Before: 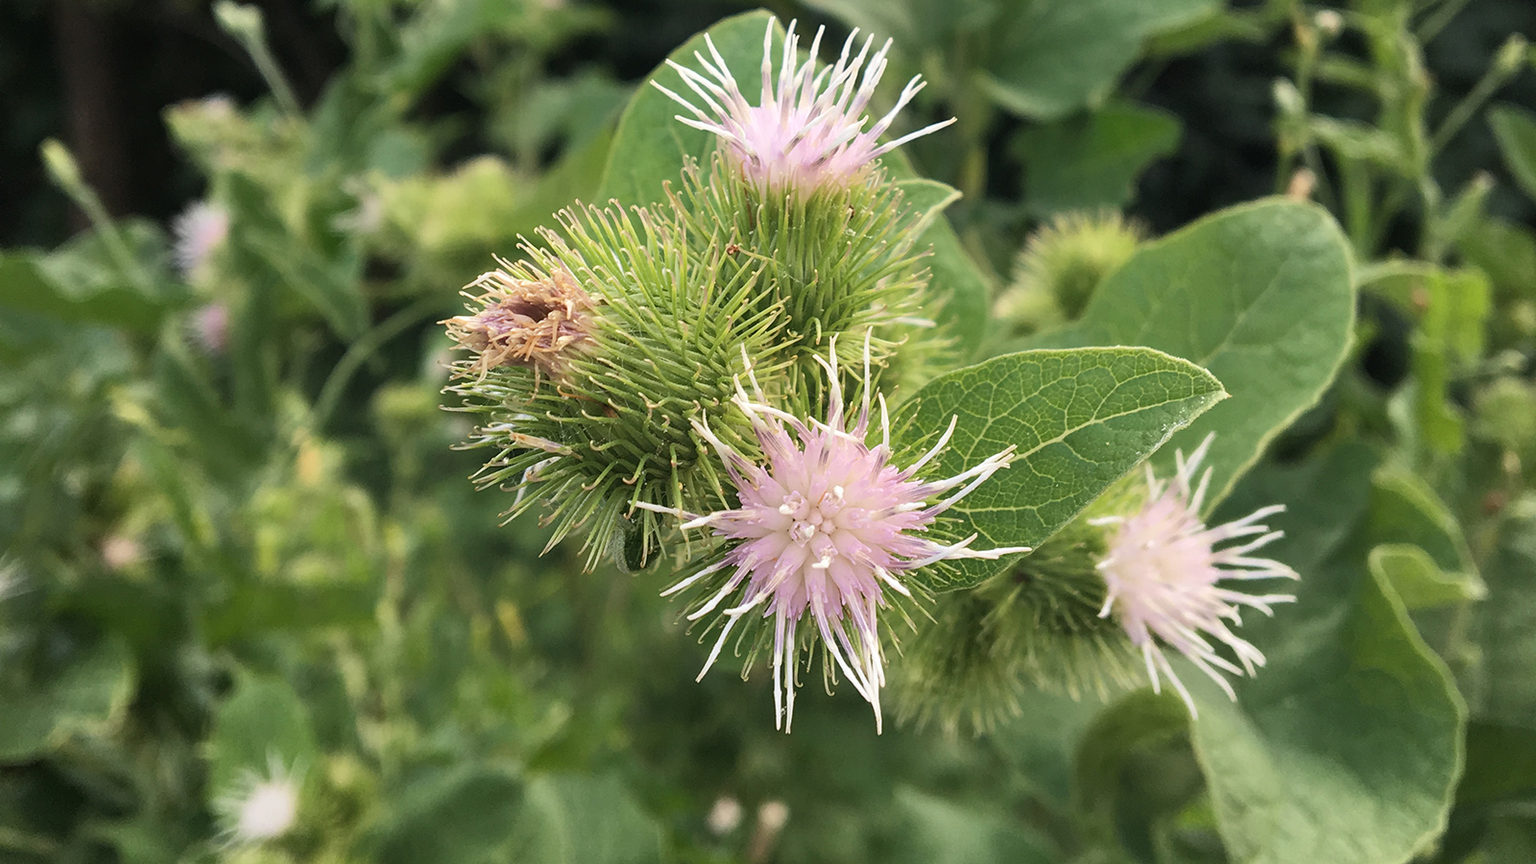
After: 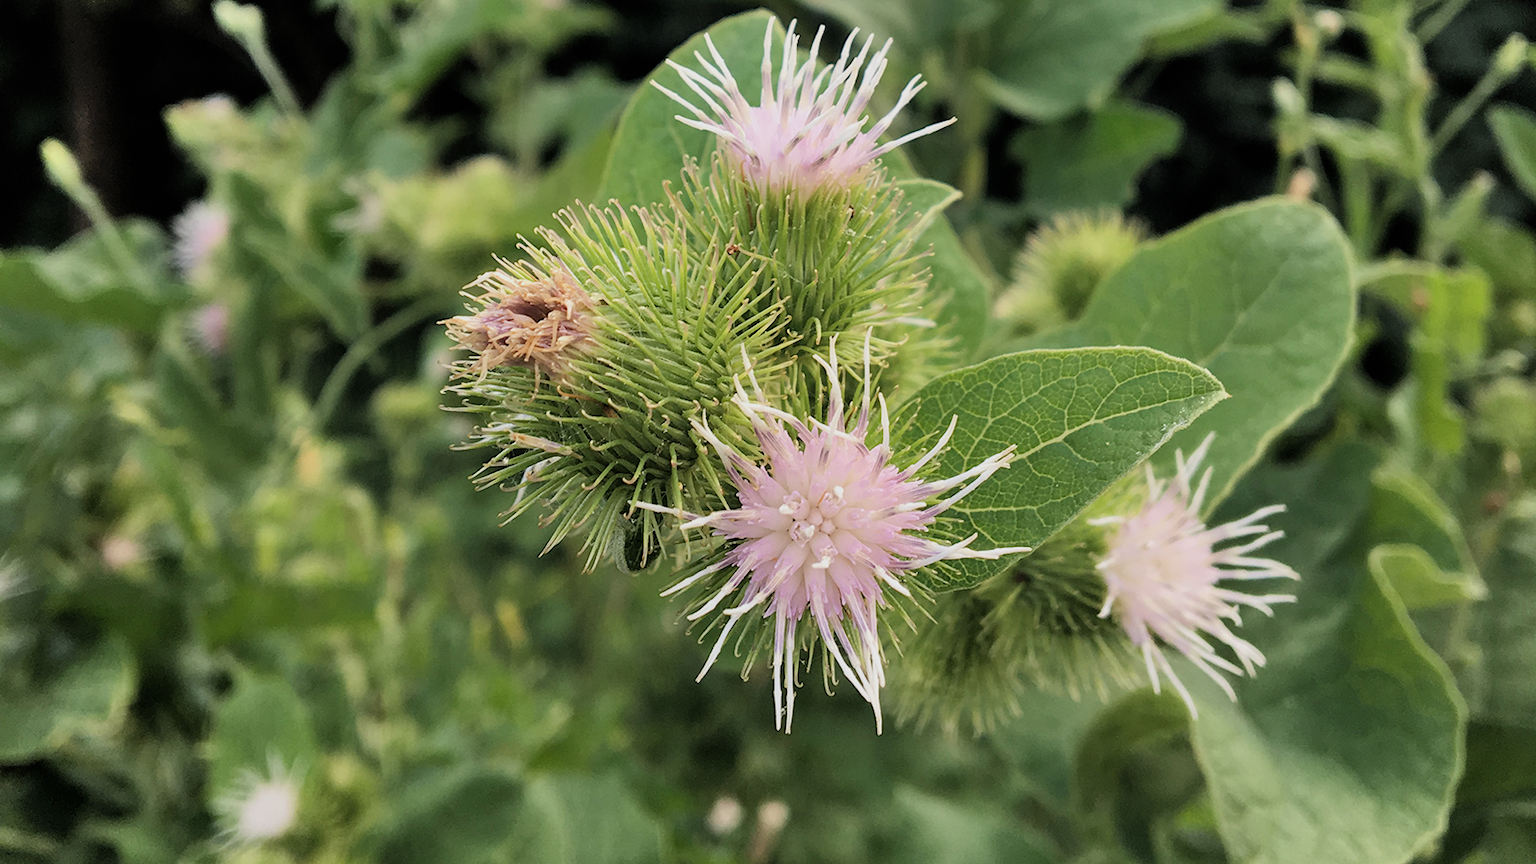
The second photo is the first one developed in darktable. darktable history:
filmic rgb: black relative exposure -5.83 EV, white relative exposure 3.4 EV, hardness 3.68
shadows and highlights: low approximation 0.01, soften with gaussian
